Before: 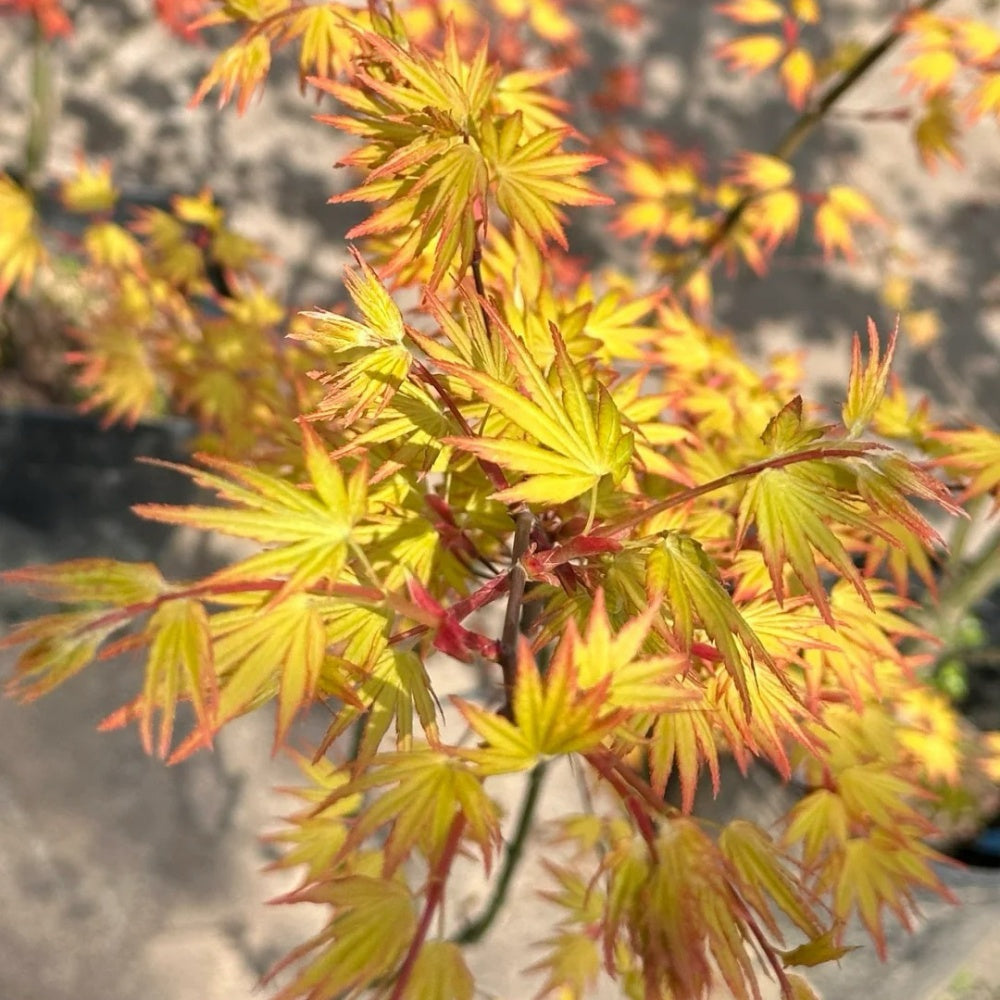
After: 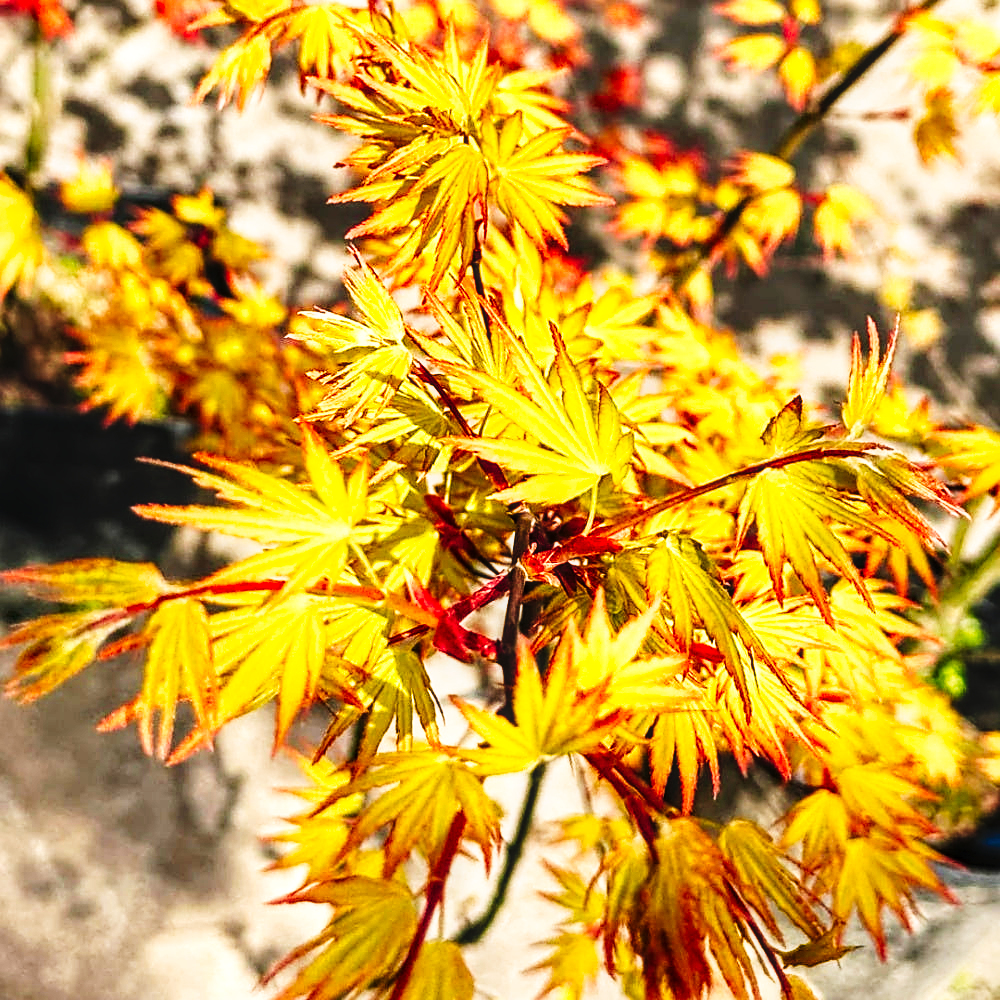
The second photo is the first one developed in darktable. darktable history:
sharpen: on, module defaults
tone curve: curves: ch0 [(0, 0) (0.003, 0.005) (0.011, 0.008) (0.025, 0.01) (0.044, 0.014) (0.069, 0.017) (0.1, 0.022) (0.136, 0.028) (0.177, 0.037) (0.224, 0.049) (0.277, 0.091) (0.335, 0.168) (0.399, 0.292) (0.468, 0.463) (0.543, 0.637) (0.623, 0.792) (0.709, 0.903) (0.801, 0.963) (0.898, 0.985) (1, 1)], preserve colors none
local contrast: on, module defaults
